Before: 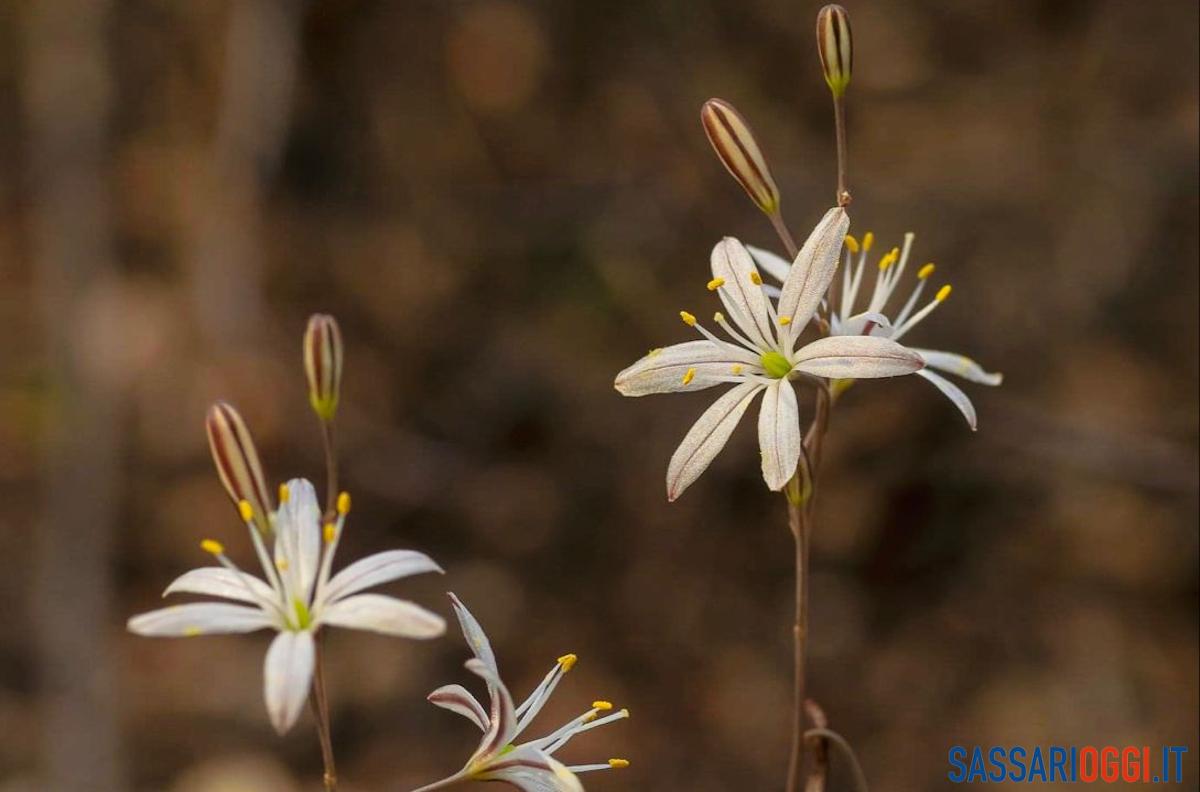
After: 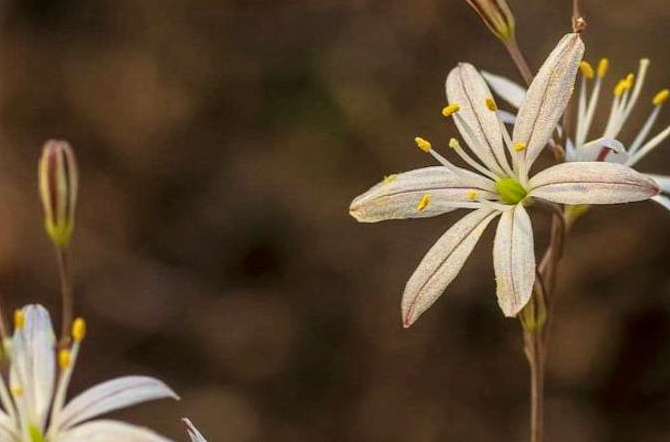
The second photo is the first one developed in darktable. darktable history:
crop and rotate: left 22.13%, top 22.054%, right 22.026%, bottom 22.102%
local contrast: on, module defaults
velvia: on, module defaults
